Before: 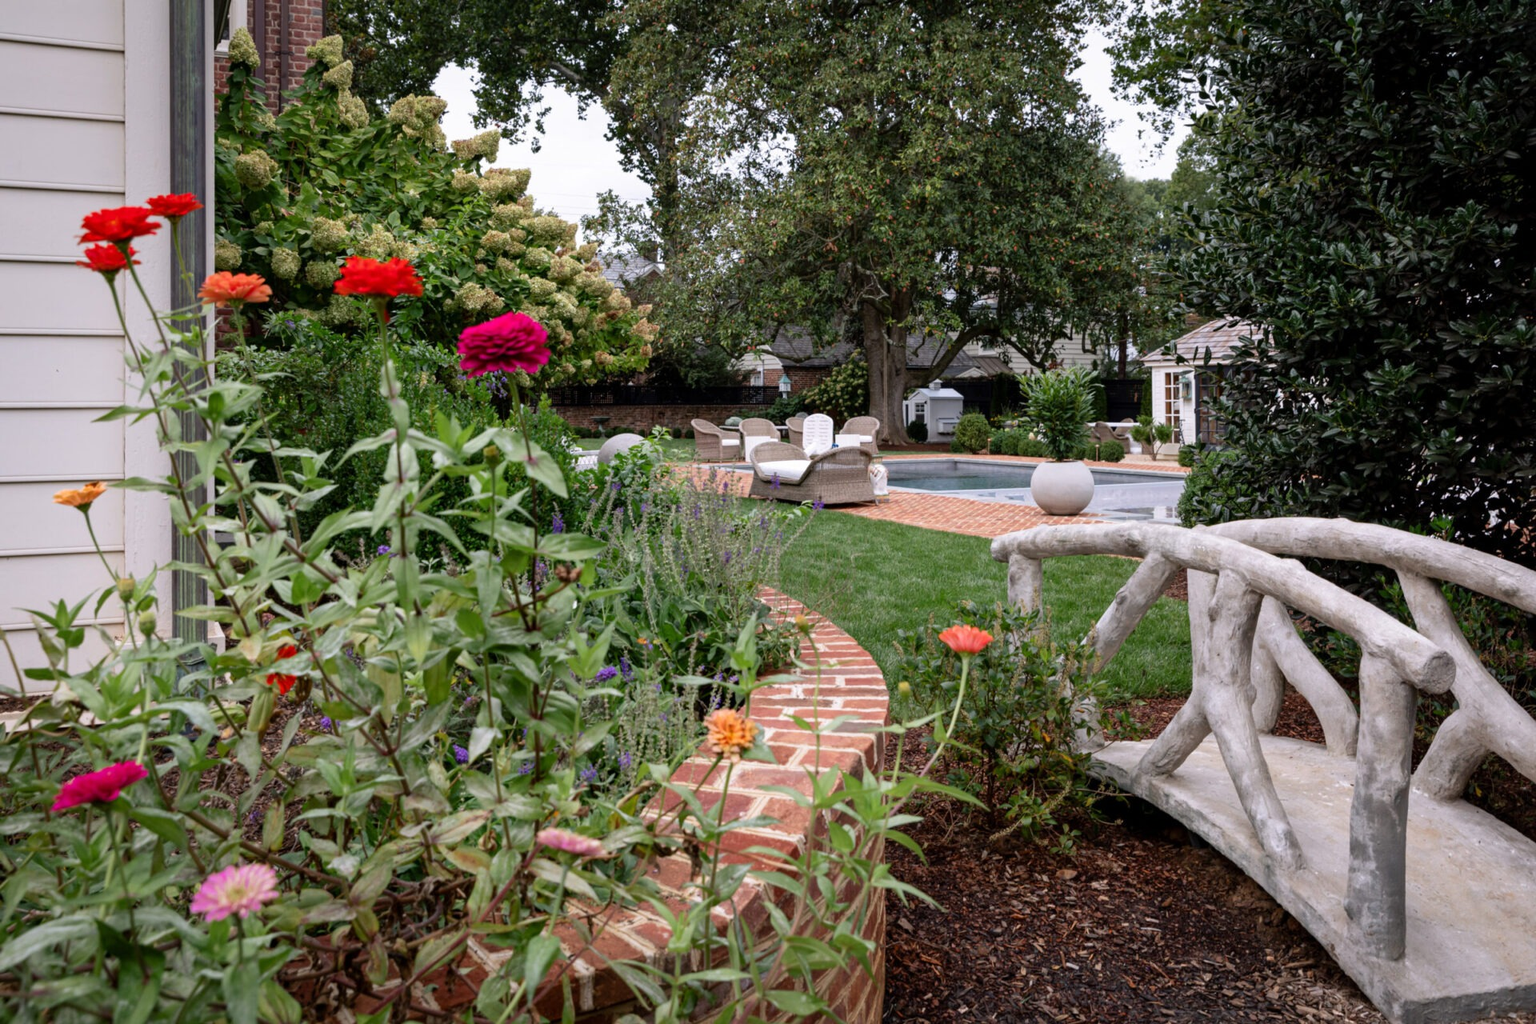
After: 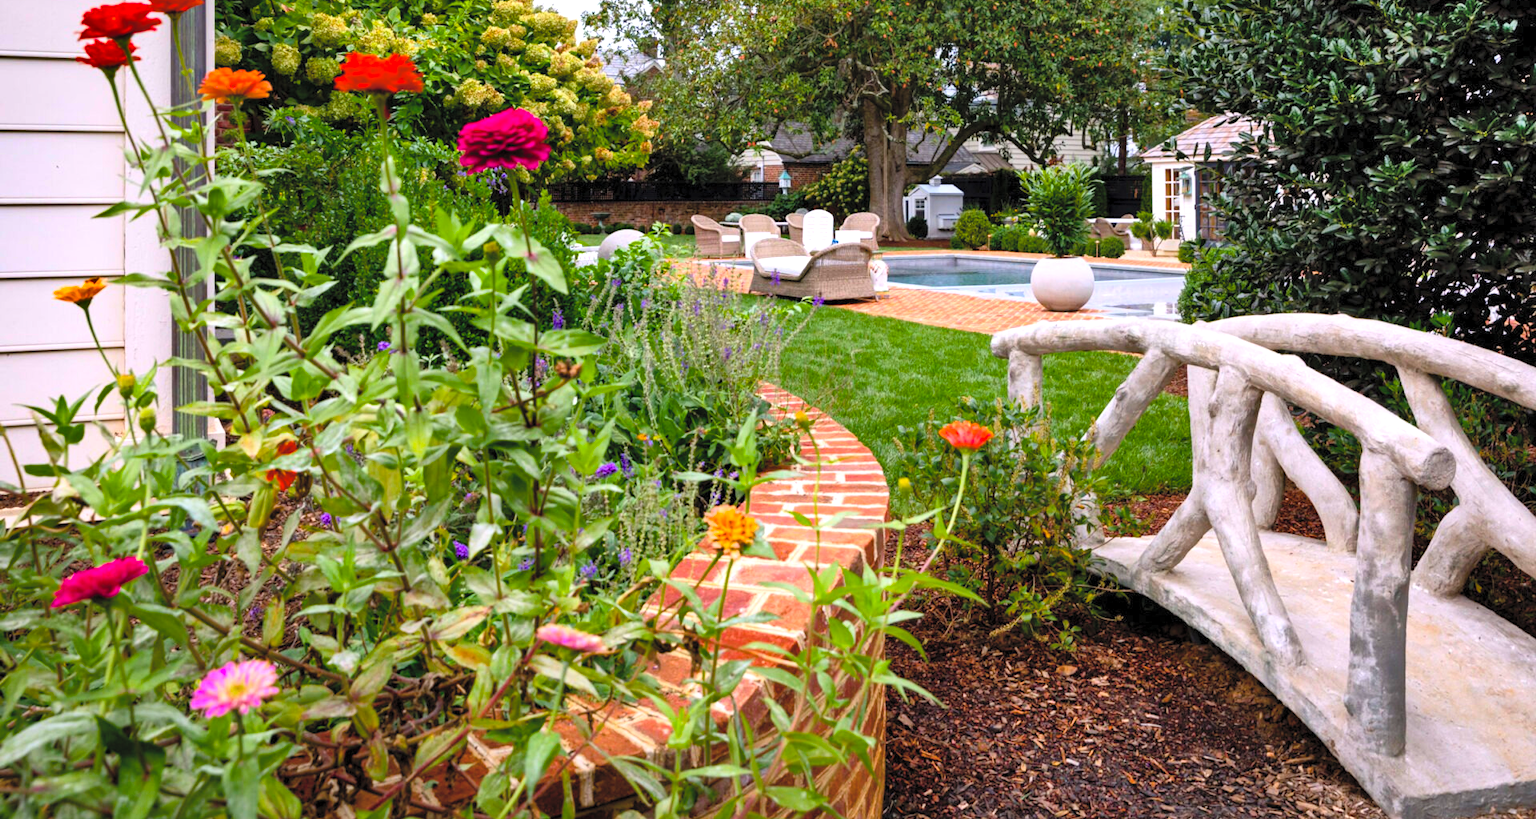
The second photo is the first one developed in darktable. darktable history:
shadows and highlights: soften with gaussian
color balance rgb: linear chroma grading › global chroma 9%, perceptual saturation grading › global saturation 36%, perceptual saturation grading › shadows 35%, perceptual brilliance grading › global brilliance 15%, perceptual brilliance grading › shadows -35%, global vibrance 15%
contrast brightness saturation: contrast 0.1, brightness 0.3, saturation 0.14
crop and rotate: top 19.998%
